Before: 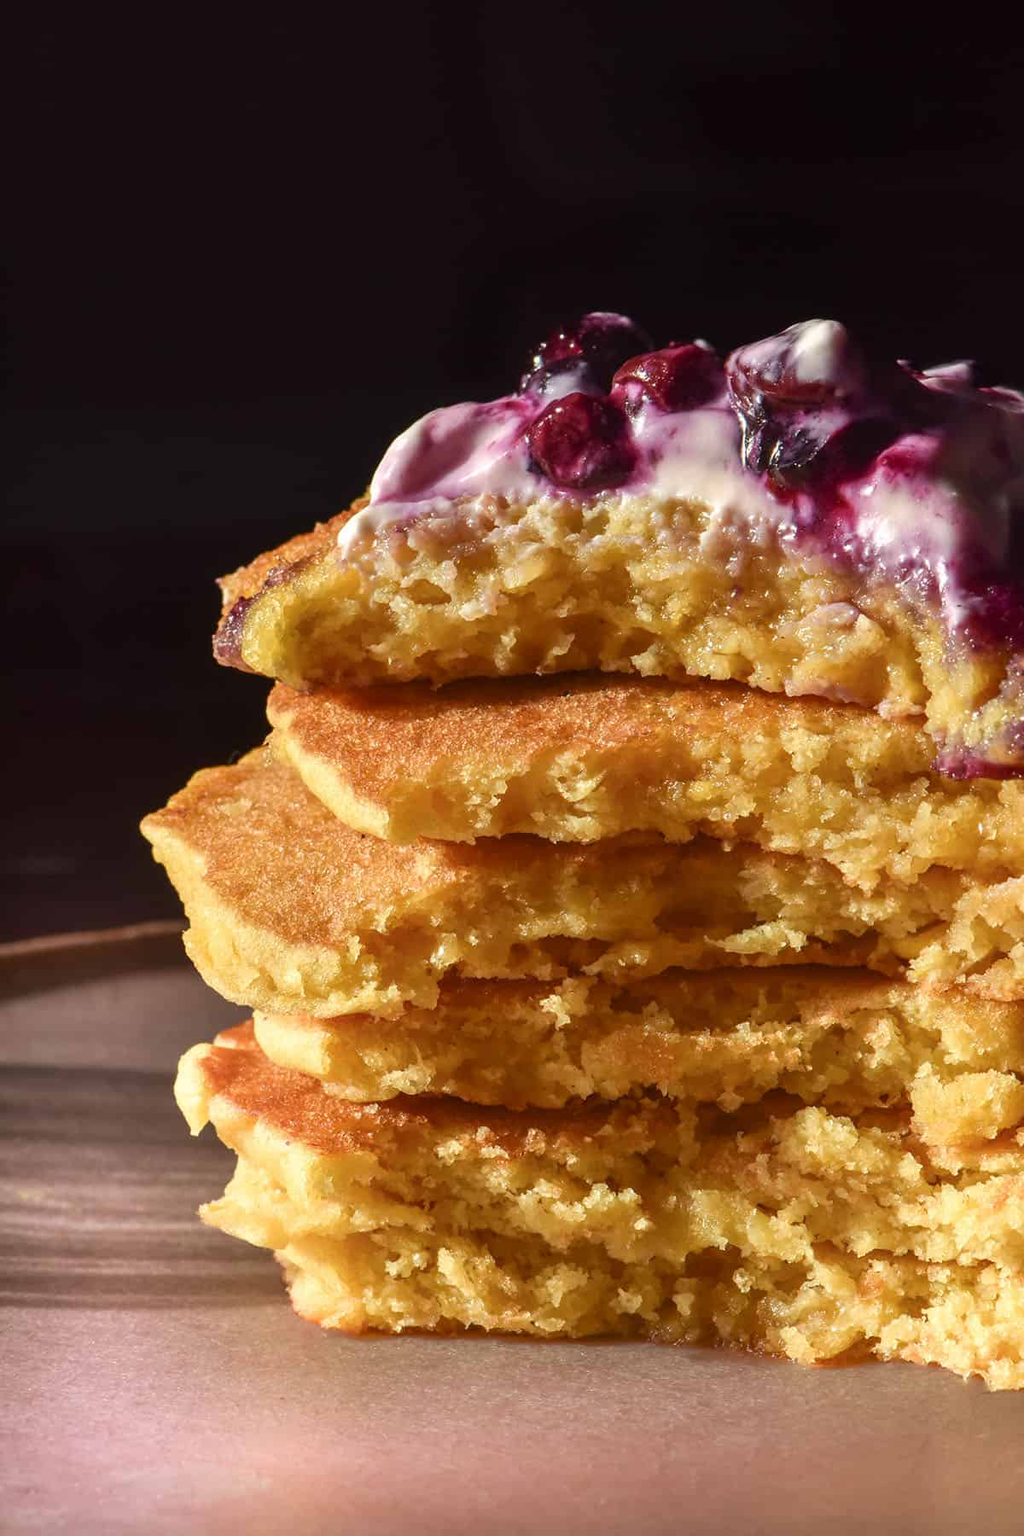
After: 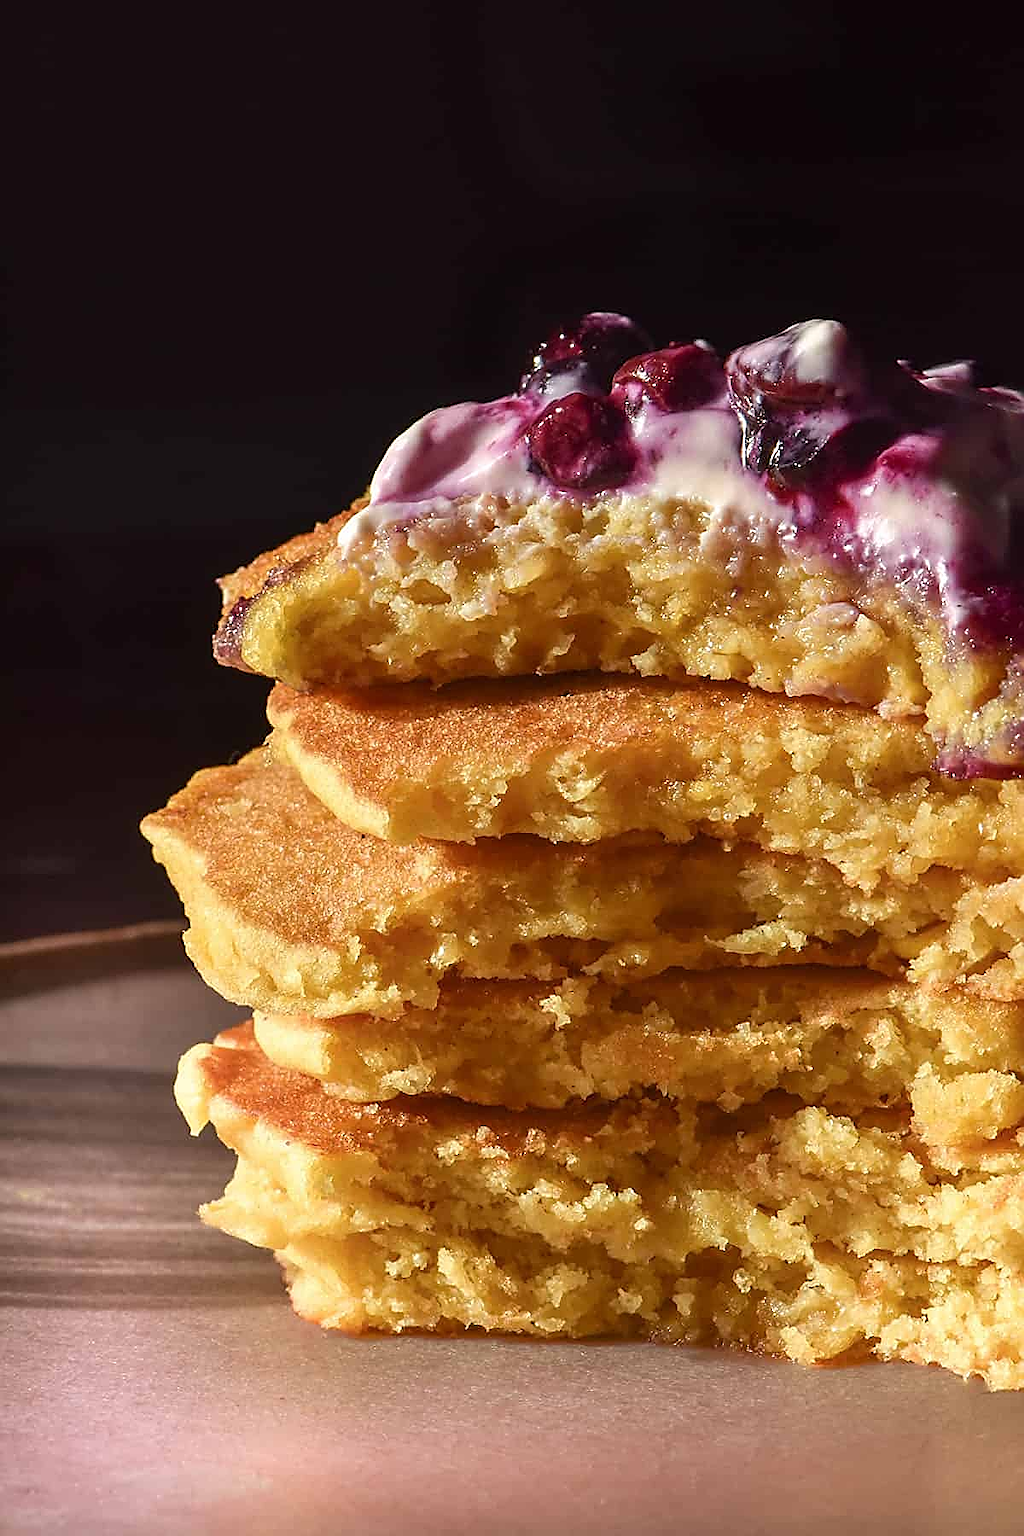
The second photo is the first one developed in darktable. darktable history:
sharpen: radius 1.419, amount 1.25, threshold 0.638
